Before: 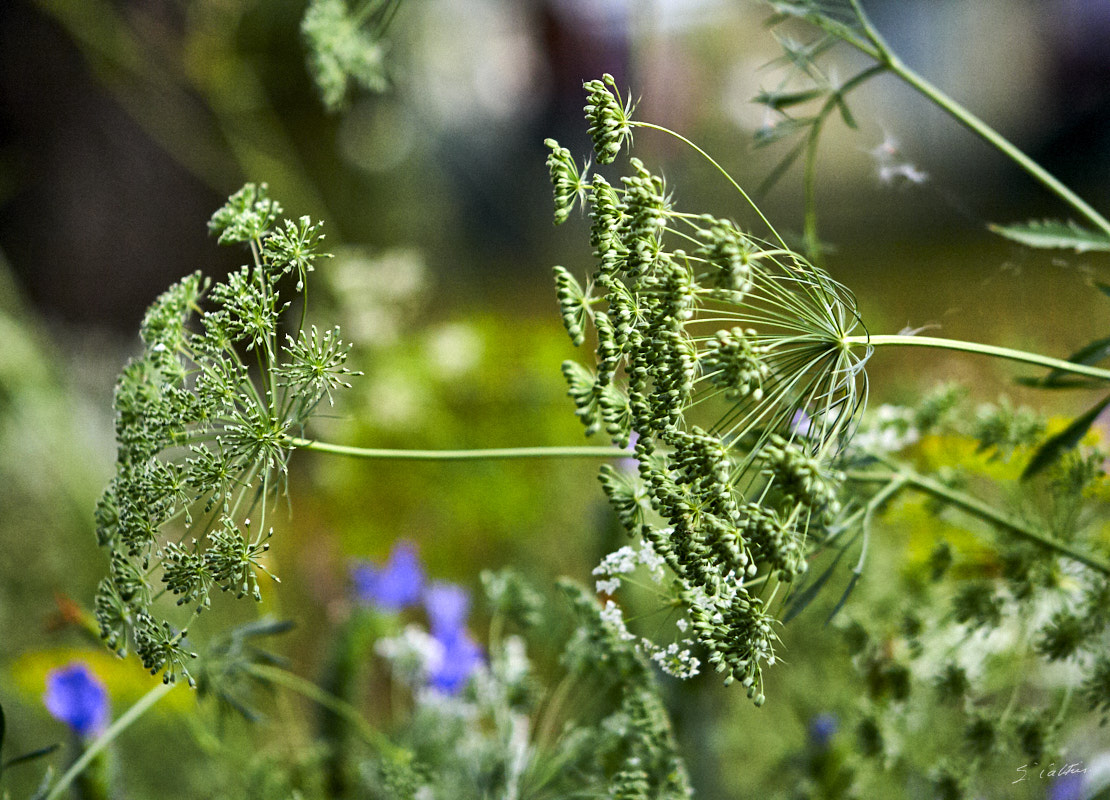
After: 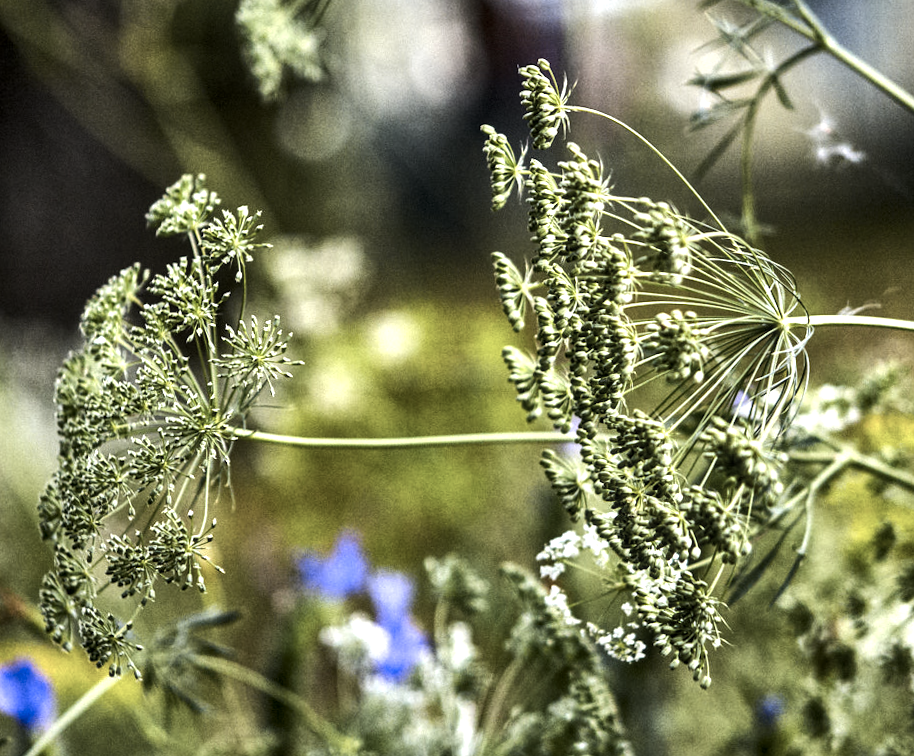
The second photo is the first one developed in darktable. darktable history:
tone equalizer: -8 EV -0.75 EV, -7 EV -0.7 EV, -6 EV -0.6 EV, -5 EV -0.4 EV, -3 EV 0.4 EV, -2 EV 0.6 EV, -1 EV 0.7 EV, +0 EV 0.75 EV, edges refinement/feathering 500, mask exposure compensation -1.57 EV, preserve details no
local contrast: detail 130%
color zones: curves: ch0 [(0, 0.559) (0.153, 0.551) (0.229, 0.5) (0.429, 0.5) (0.571, 0.5) (0.714, 0.5) (0.857, 0.5) (1, 0.559)]; ch1 [(0, 0.417) (0.112, 0.336) (0.213, 0.26) (0.429, 0.34) (0.571, 0.35) (0.683, 0.331) (0.857, 0.344) (1, 0.417)]
crop and rotate: angle 1°, left 4.281%, top 0.642%, right 11.383%, bottom 2.486%
color contrast: green-magenta contrast 0.85, blue-yellow contrast 1.25, unbound 0
exposure: black level correction 0.001, compensate highlight preservation false
